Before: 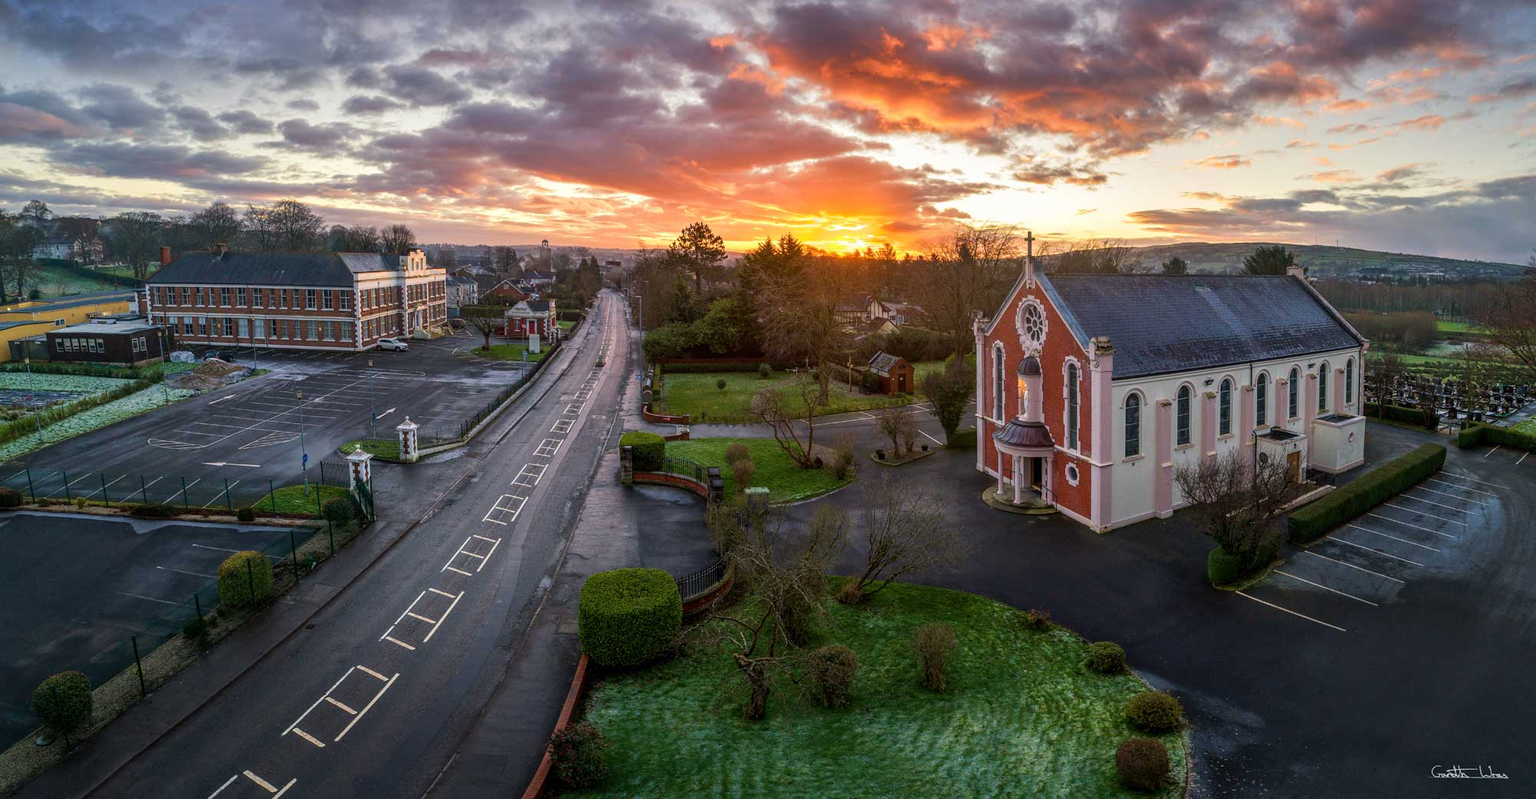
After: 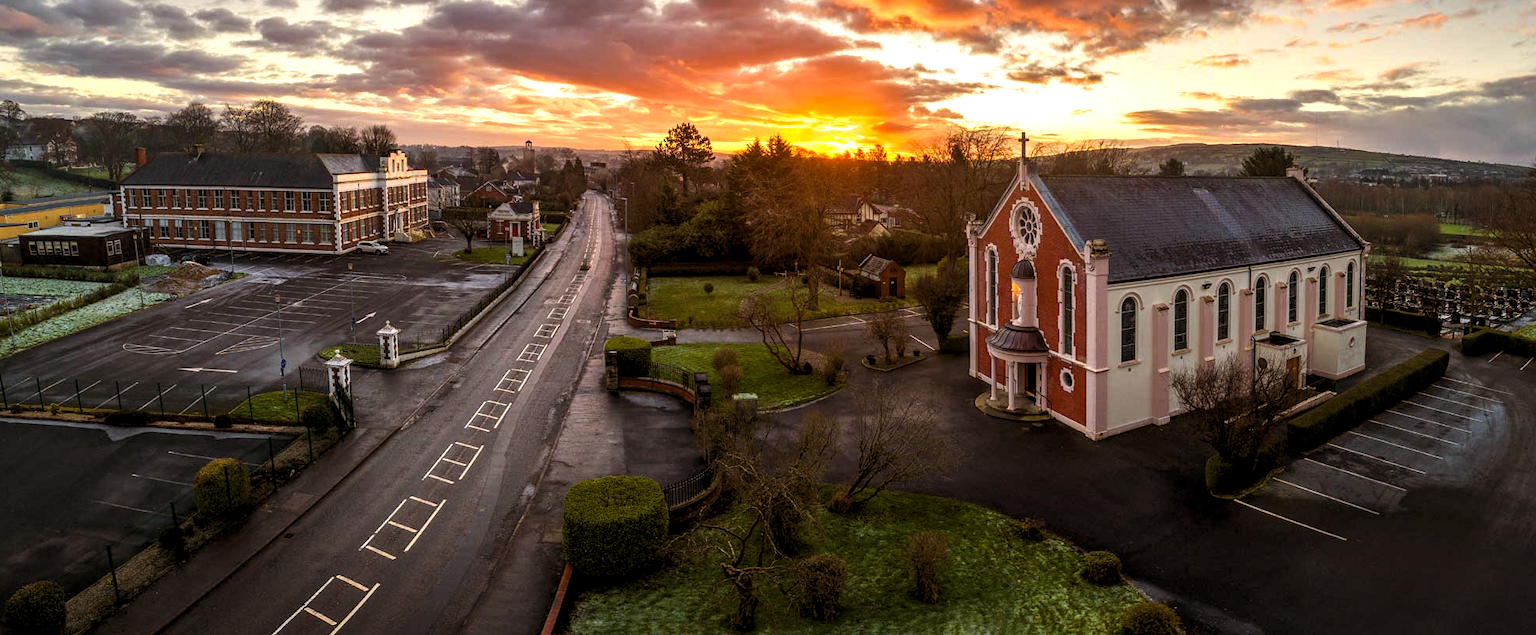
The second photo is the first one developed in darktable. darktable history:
levels: levels [0.052, 0.496, 0.908]
color balance rgb: shadows lift › chroma 4.41%, shadows lift › hue 27°, power › chroma 2.5%, power › hue 70°, highlights gain › chroma 1%, highlights gain › hue 27°, saturation formula JzAzBz (2021)
crop and rotate: left 1.814%, top 12.818%, right 0.25%, bottom 9.225%
